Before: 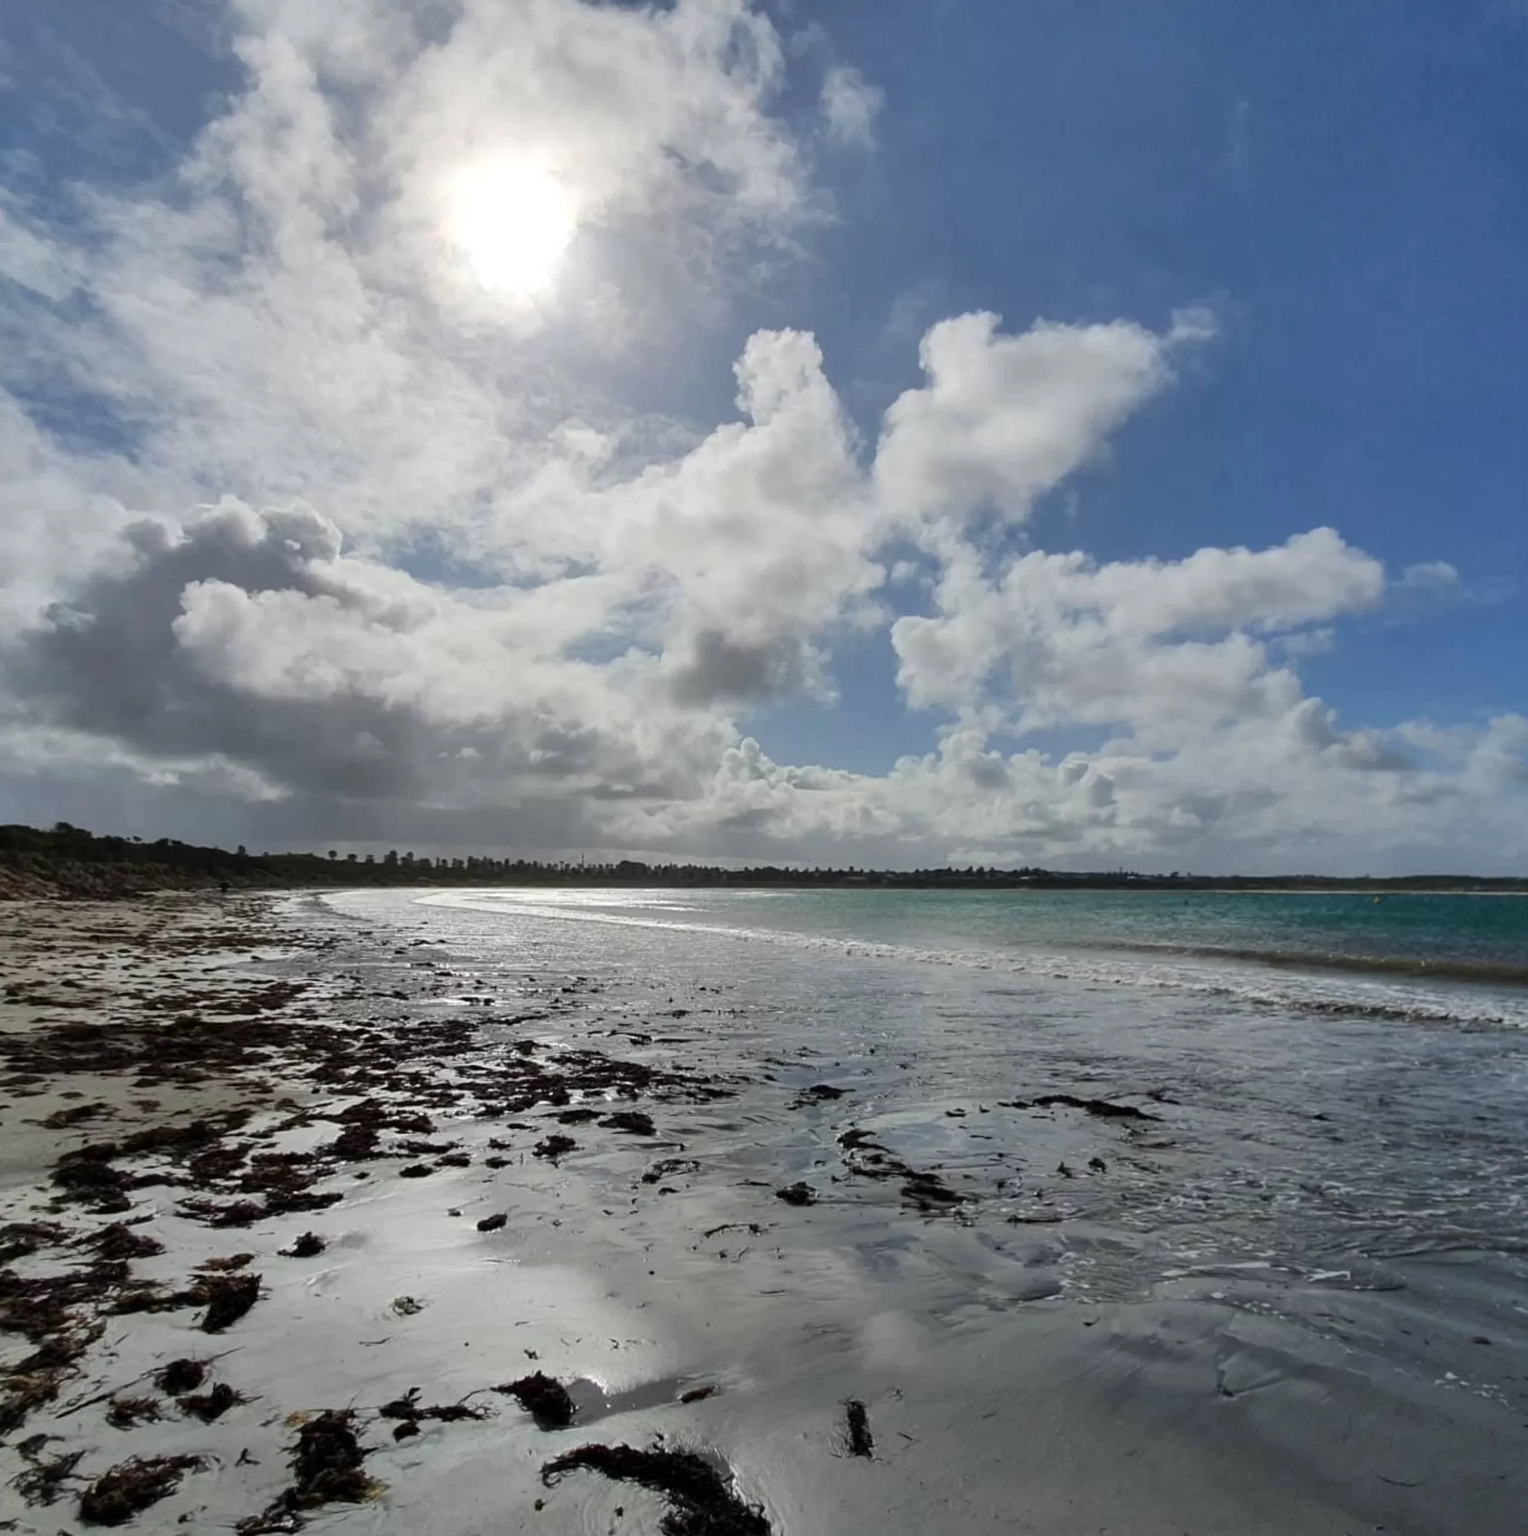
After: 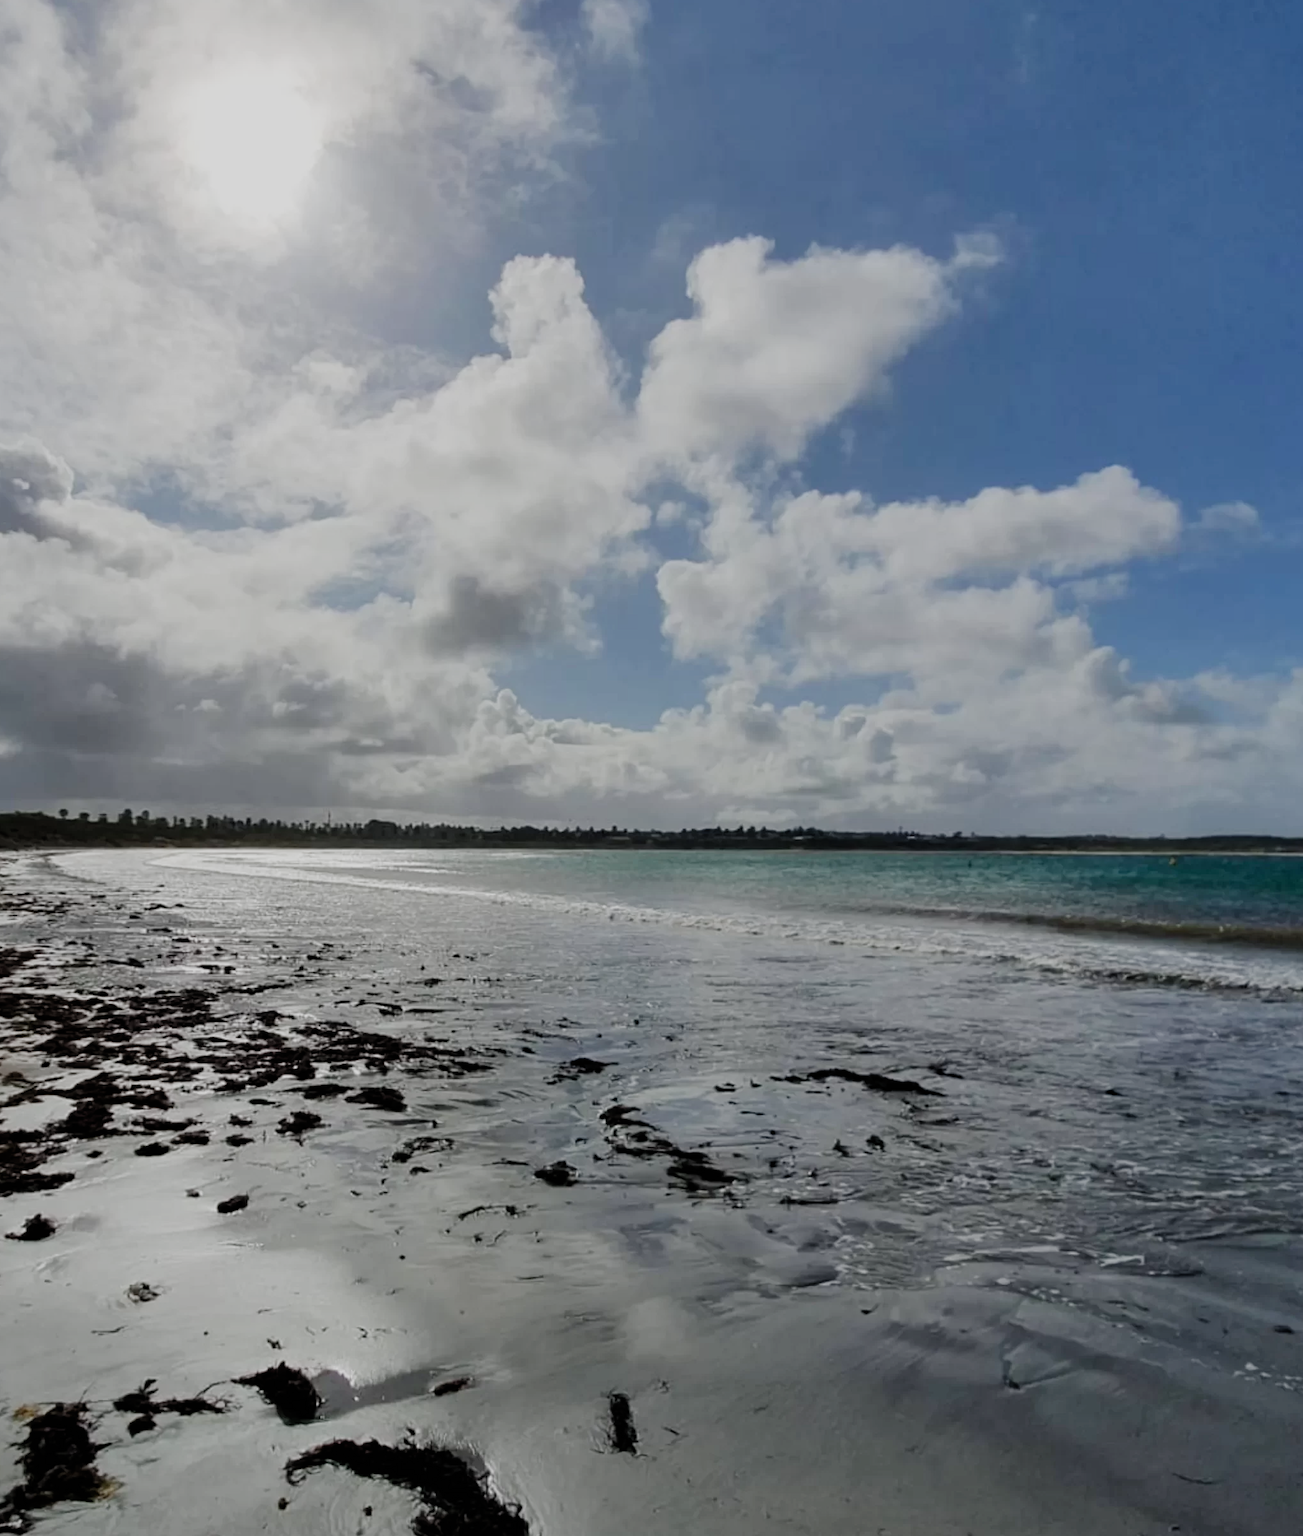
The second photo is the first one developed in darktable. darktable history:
crop and rotate: left 17.88%, top 5.787%, right 1.784%
exposure: compensate exposure bias true, compensate highlight preservation false
filmic rgb: black relative exposure -8 EV, white relative exposure 3.9 EV, hardness 4.23, add noise in highlights 0.002, preserve chrominance no, color science v3 (2019), use custom middle-gray values true, contrast in highlights soft
